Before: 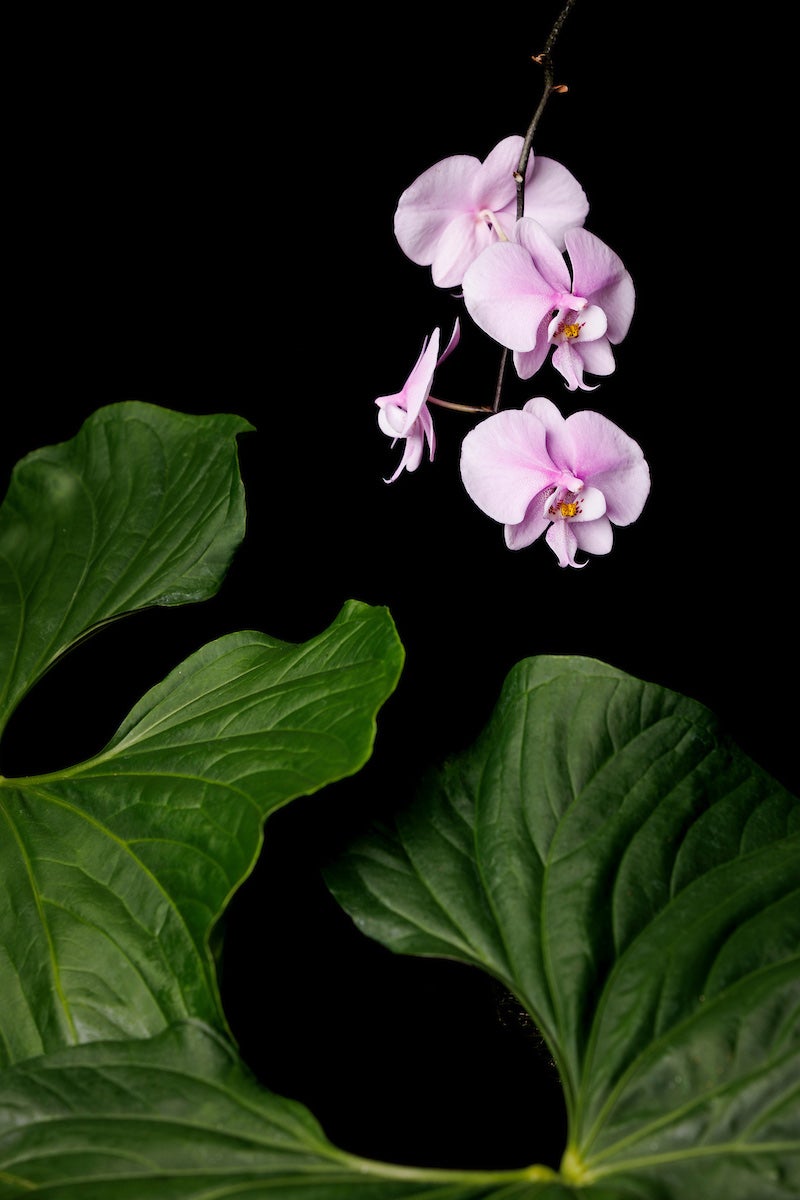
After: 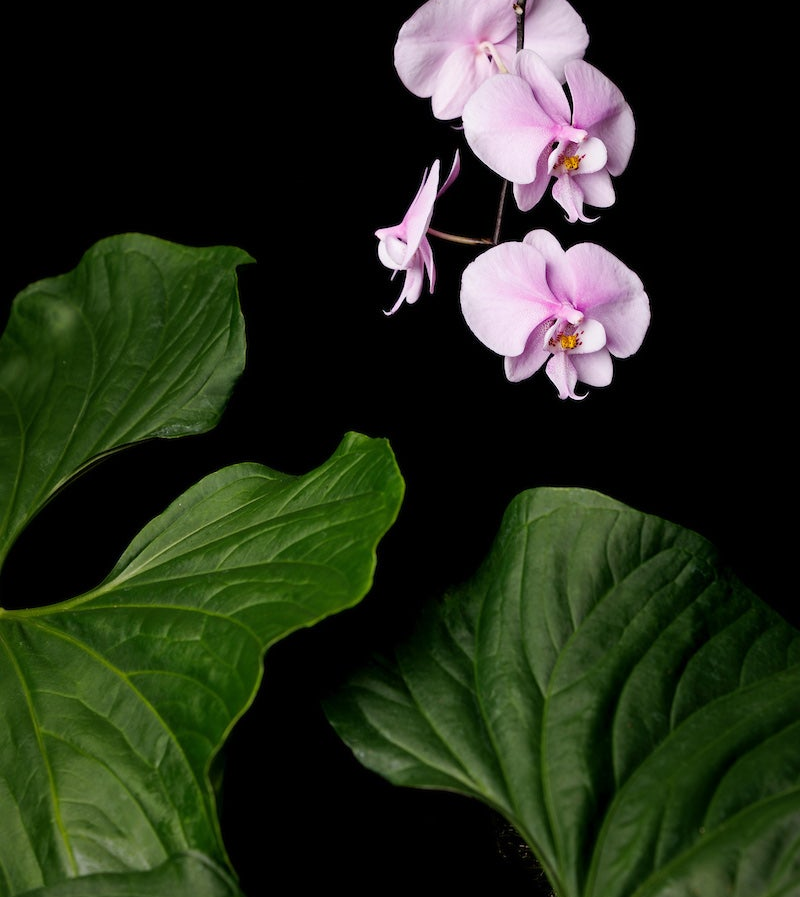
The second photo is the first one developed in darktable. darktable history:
crop: top 14.031%, bottom 11.202%
